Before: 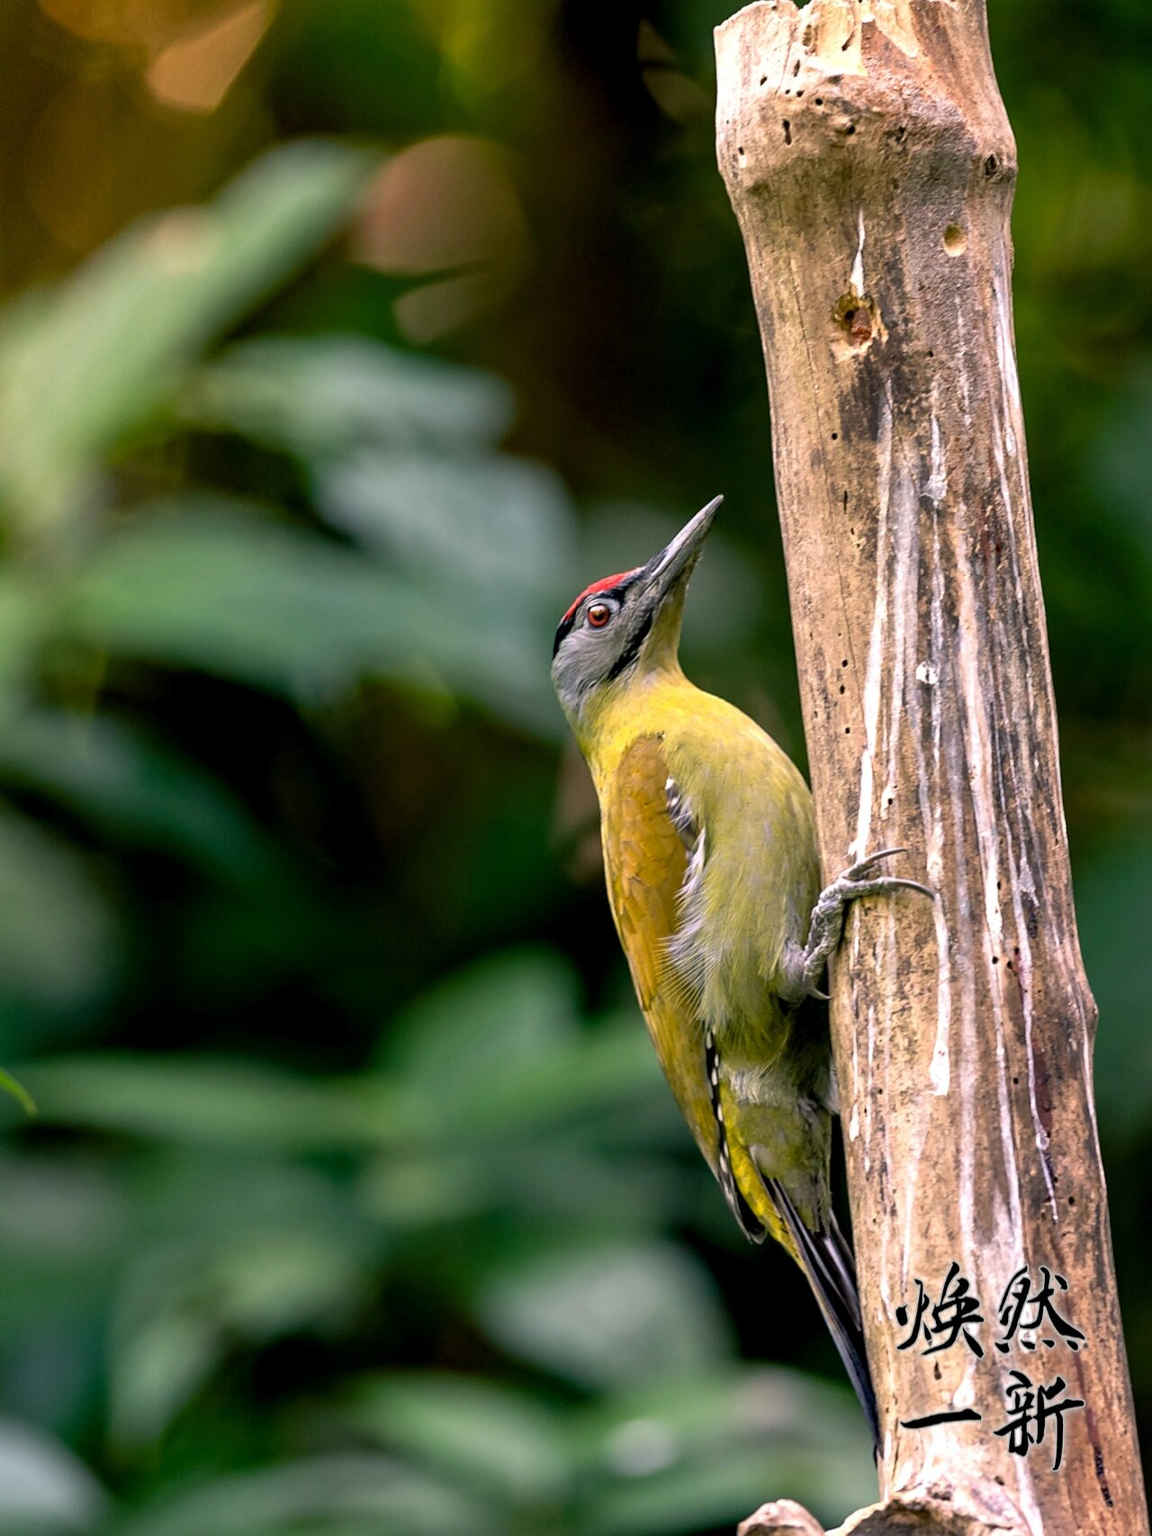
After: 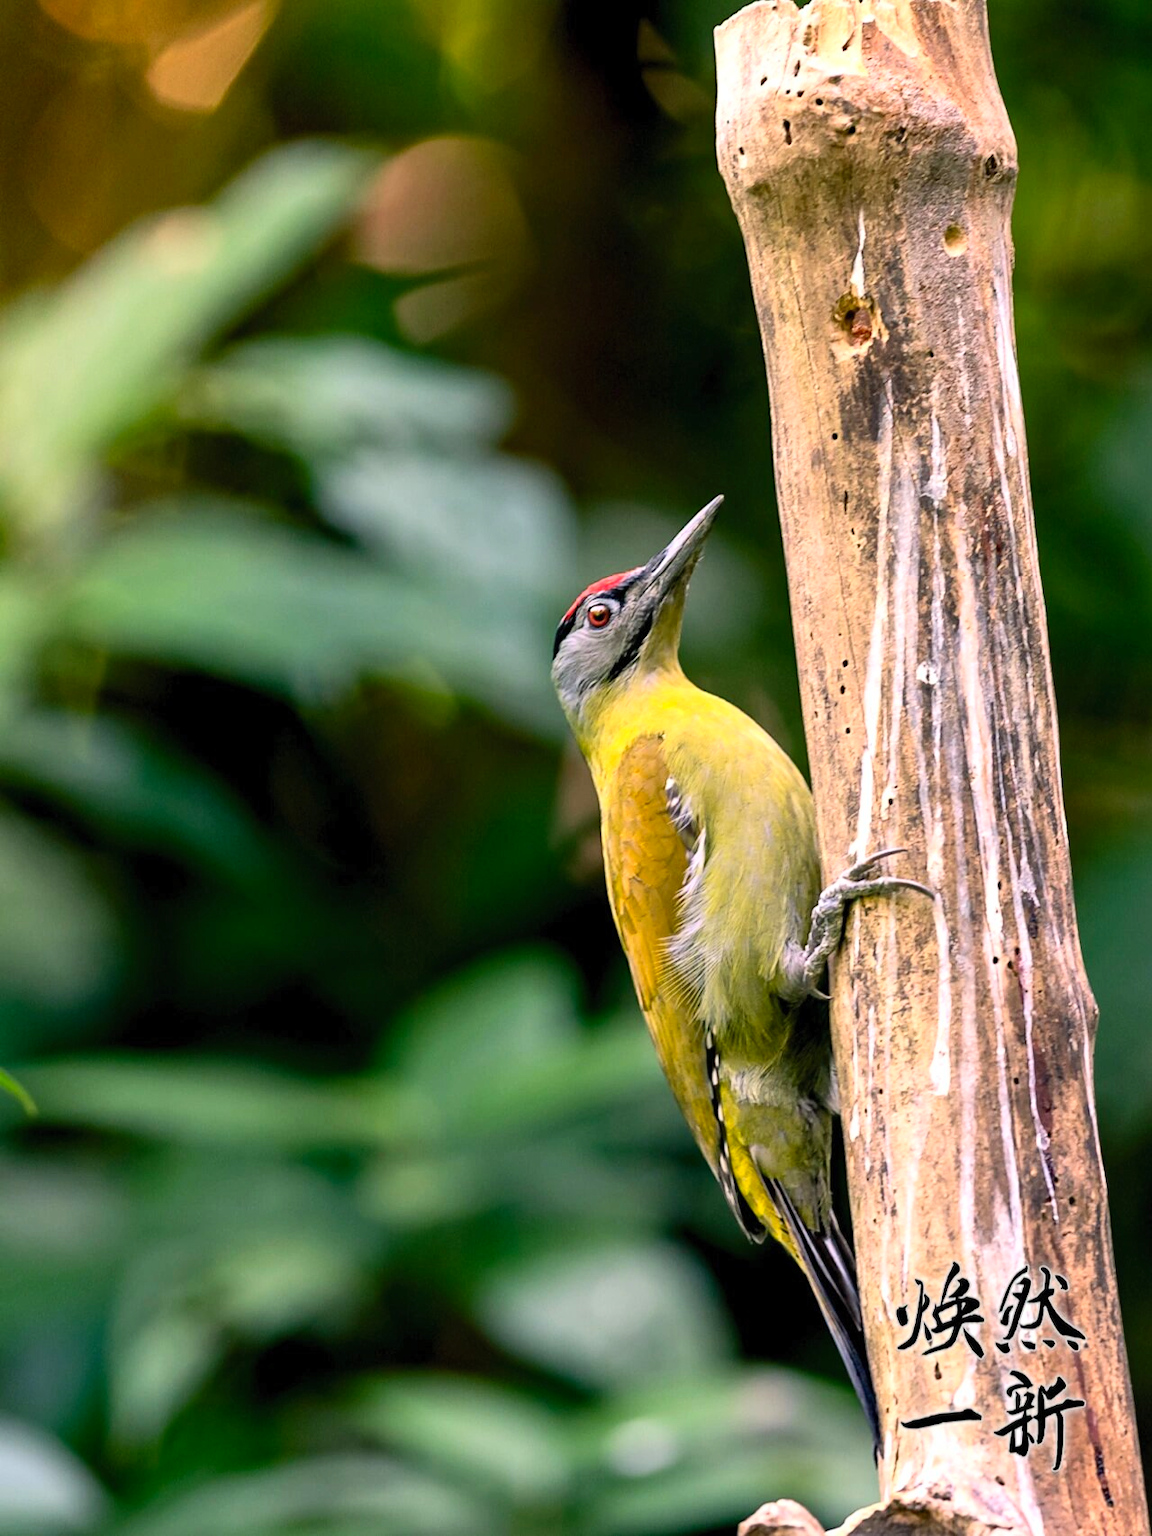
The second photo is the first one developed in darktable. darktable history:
contrast brightness saturation: contrast 0.202, brightness 0.158, saturation 0.23
